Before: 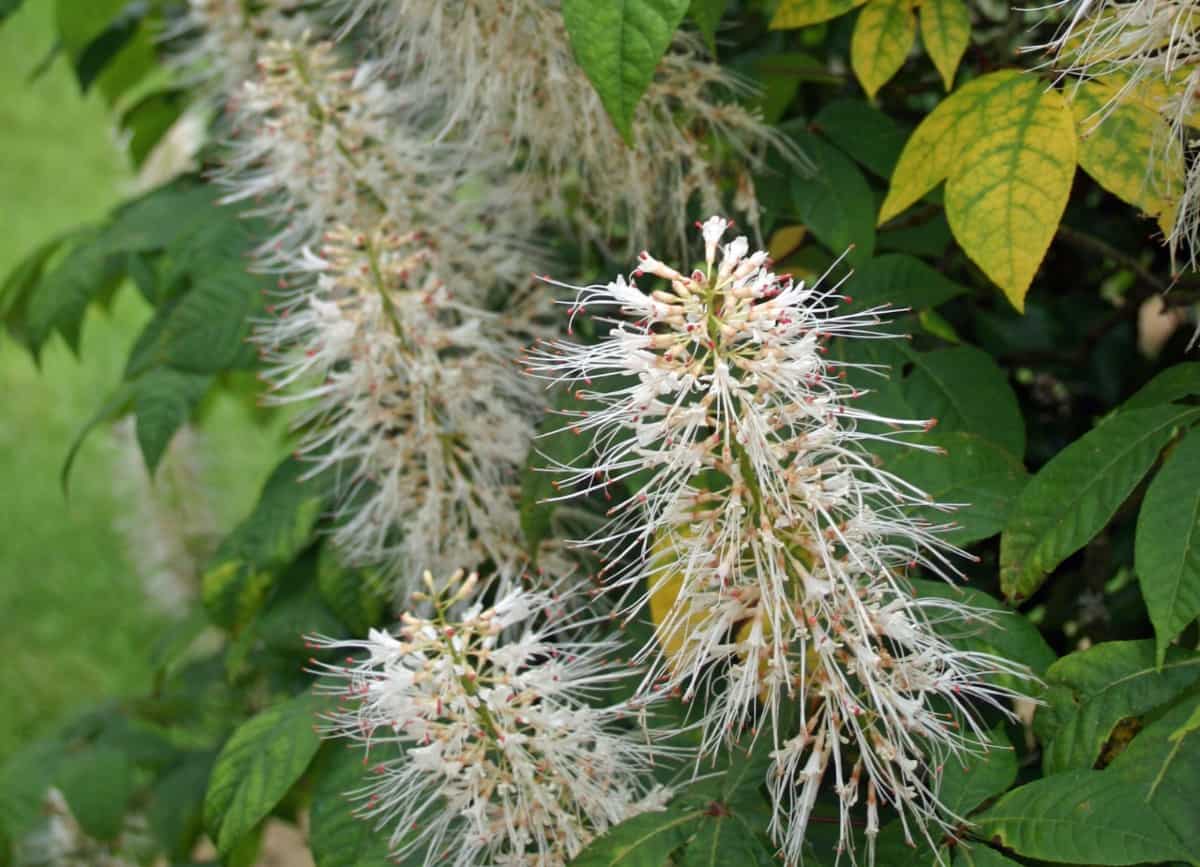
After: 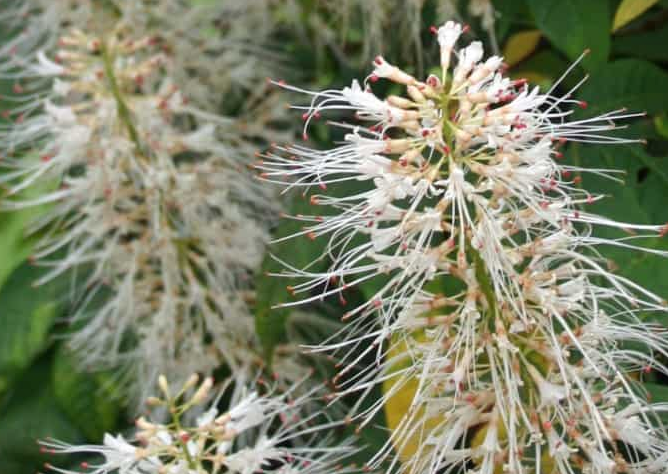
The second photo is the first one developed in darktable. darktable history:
crop and rotate: left 22.165%, top 22.53%, right 22.1%, bottom 22.749%
vignetting: fall-off start 99.93%
